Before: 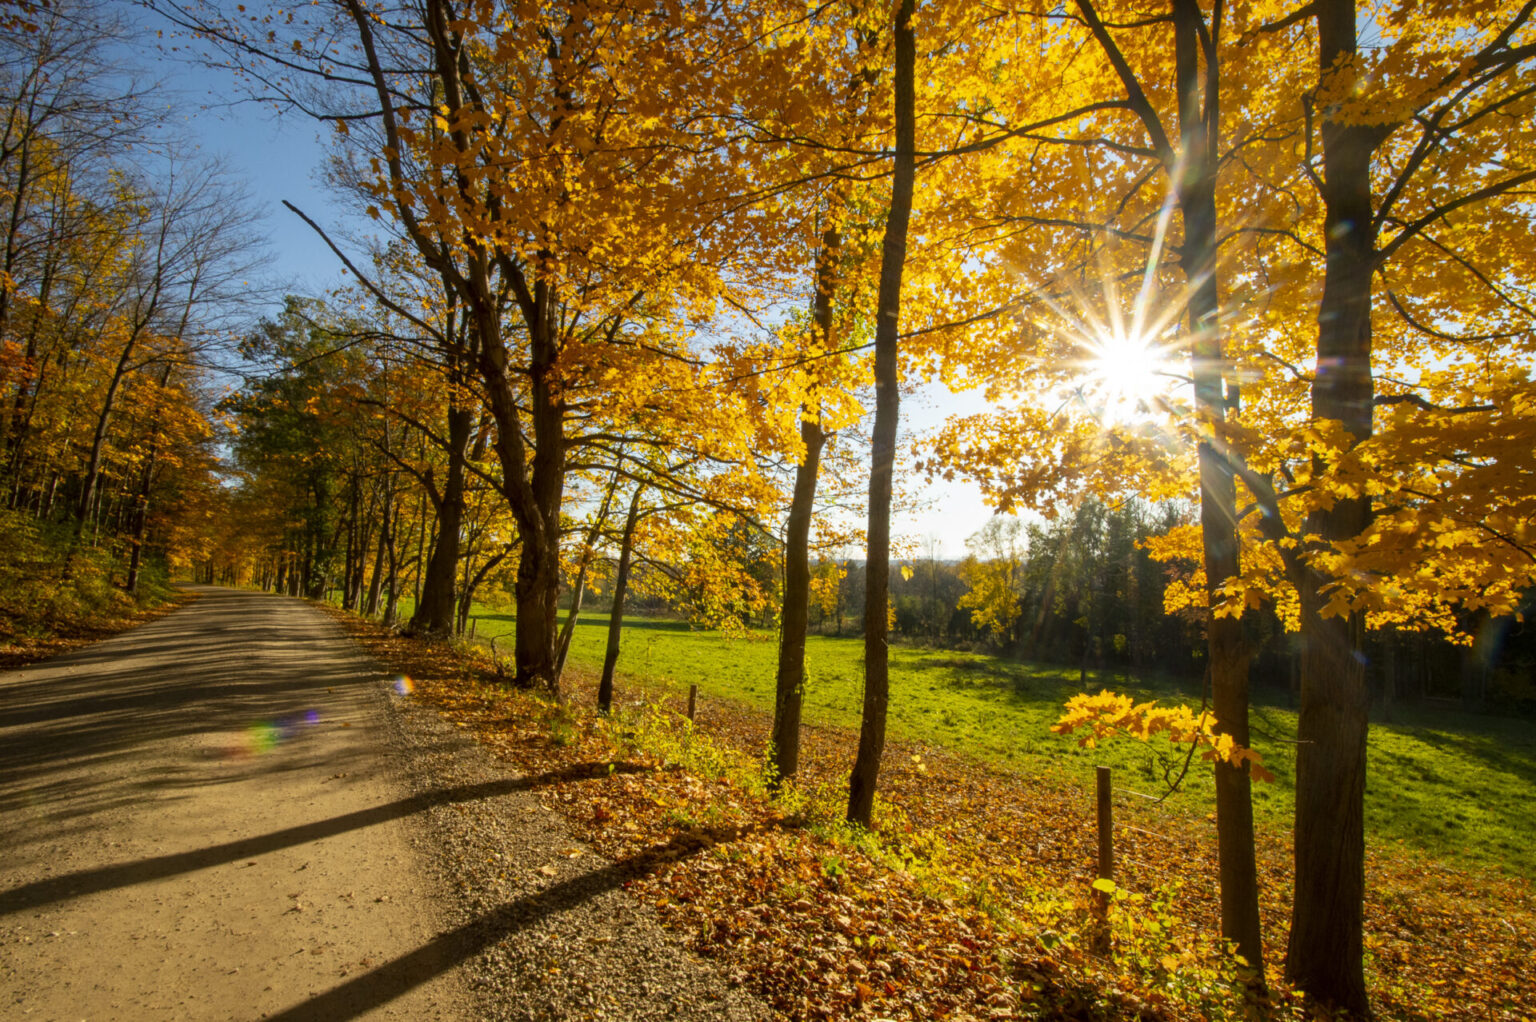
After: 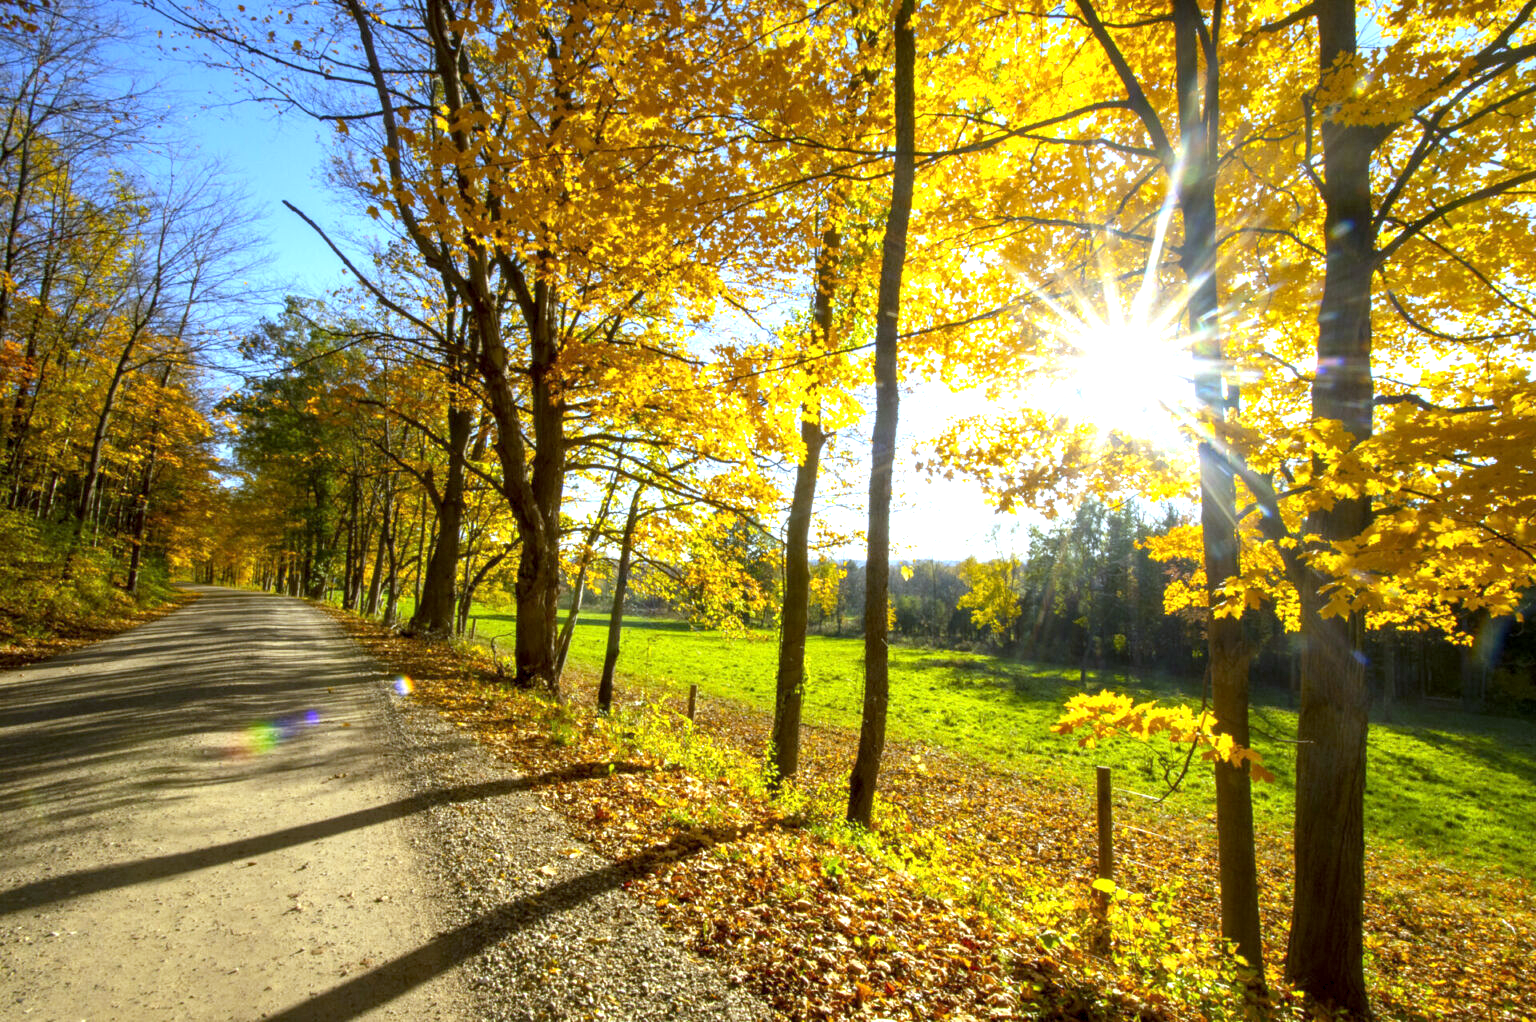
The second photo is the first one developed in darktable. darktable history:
exposure: black level correction 0.001, exposure 1.116 EV, compensate highlight preservation false
white balance: red 0.871, blue 1.249
